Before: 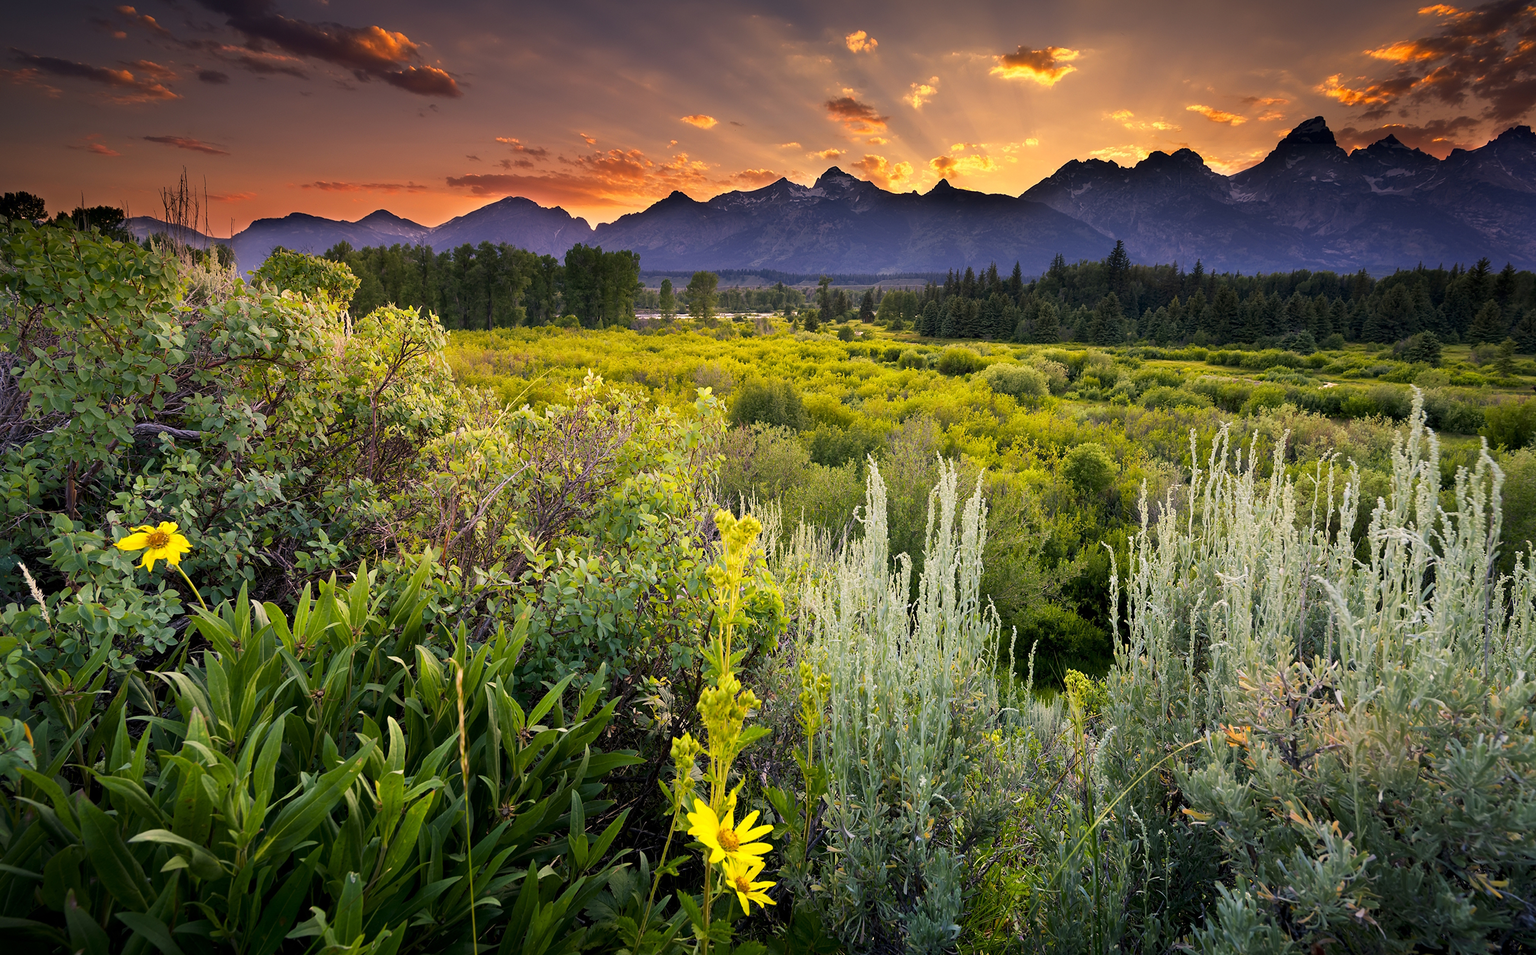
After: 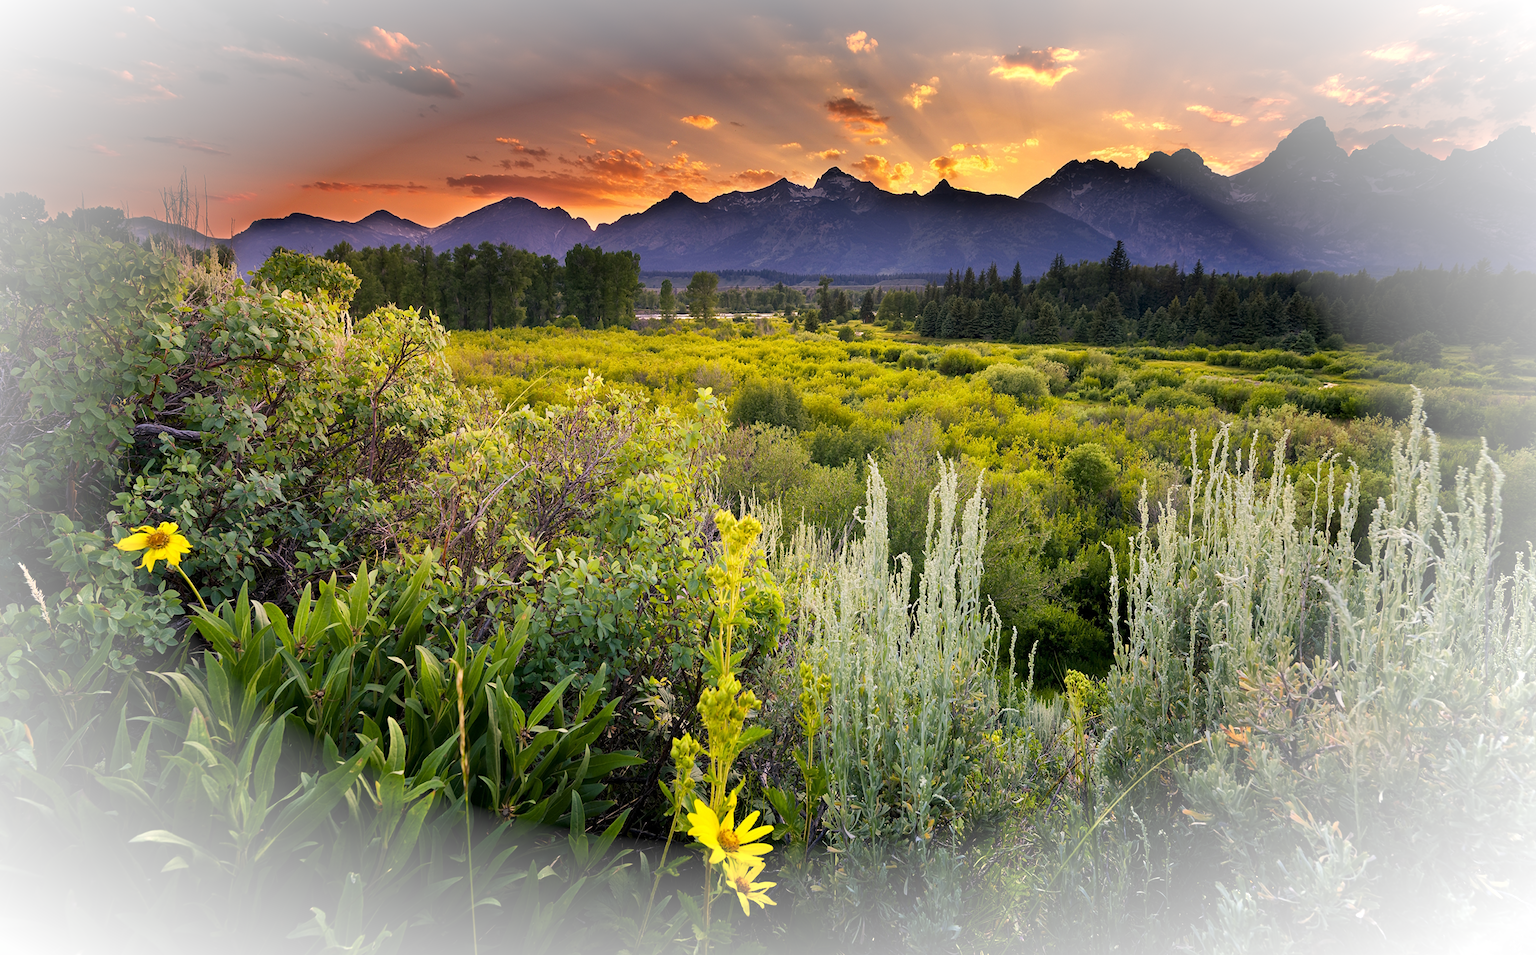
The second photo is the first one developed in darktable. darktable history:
vignetting: fall-off radius 59.75%, brightness 0.985, saturation -0.49, center (-0.031, -0.035), automatic ratio true
